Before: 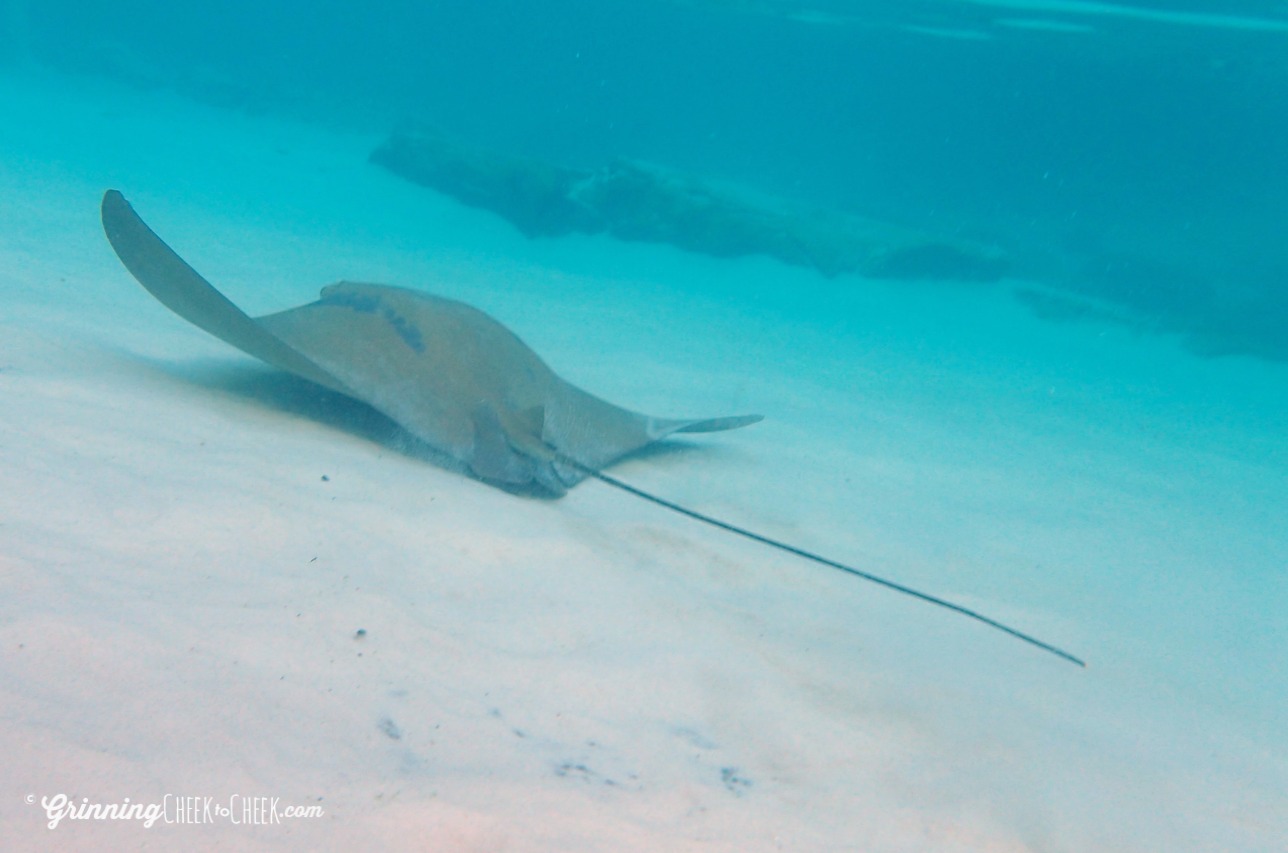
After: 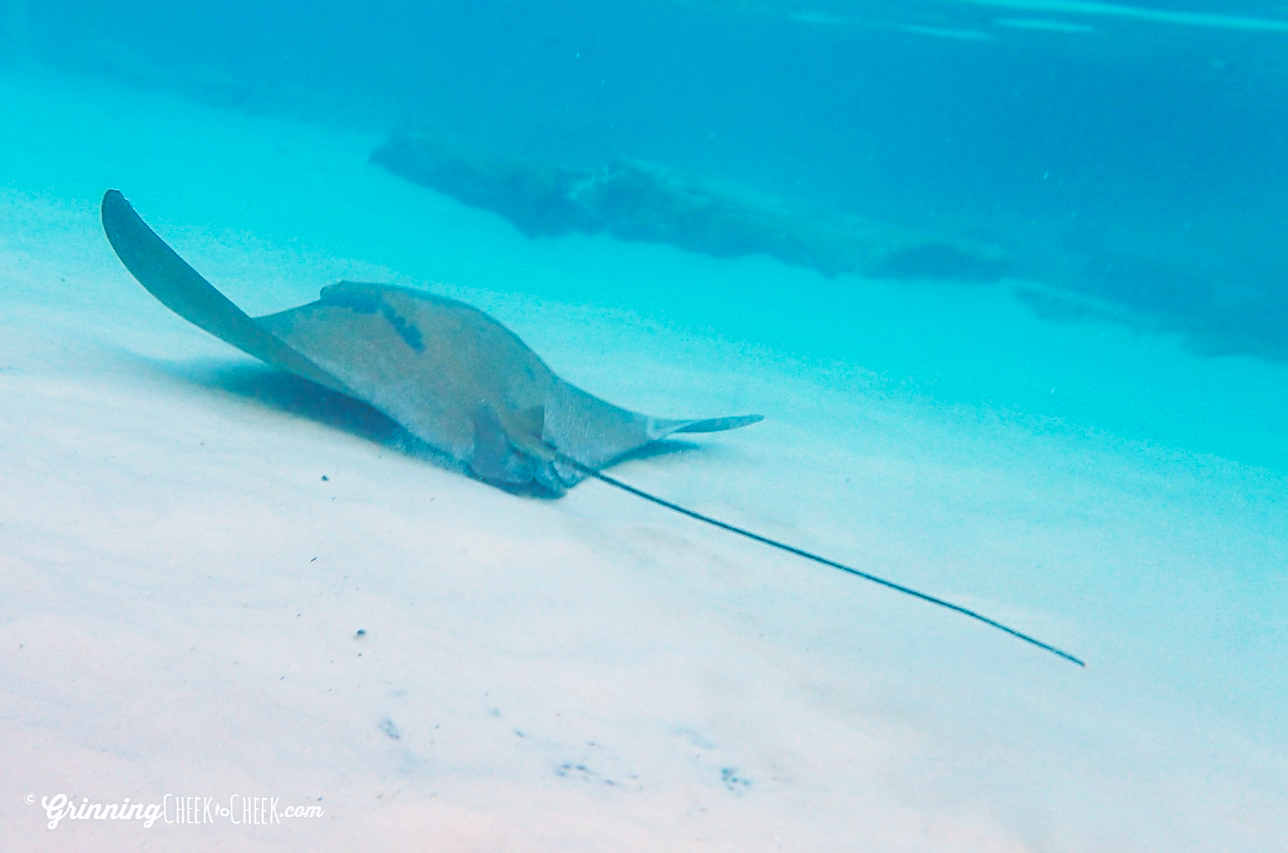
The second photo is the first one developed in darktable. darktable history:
exposure: black level correction 0.001, compensate highlight preservation false
color balance: lift [1, 1.015, 1.004, 0.985], gamma [1, 0.958, 0.971, 1.042], gain [1, 0.956, 0.977, 1.044]
sharpen: on, module defaults
tone curve: curves: ch0 [(0, 0) (0.003, 0.183) (0.011, 0.183) (0.025, 0.184) (0.044, 0.188) (0.069, 0.197) (0.1, 0.204) (0.136, 0.212) (0.177, 0.226) (0.224, 0.24) (0.277, 0.273) (0.335, 0.322) (0.399, 0.388) (0.468, 0.468) (0.543, 0.579) (0.623, 0.686) (0.709, 0.792) (0.801, 0.877) (0.898, 0.939) (1, 1)], preserve colors none
